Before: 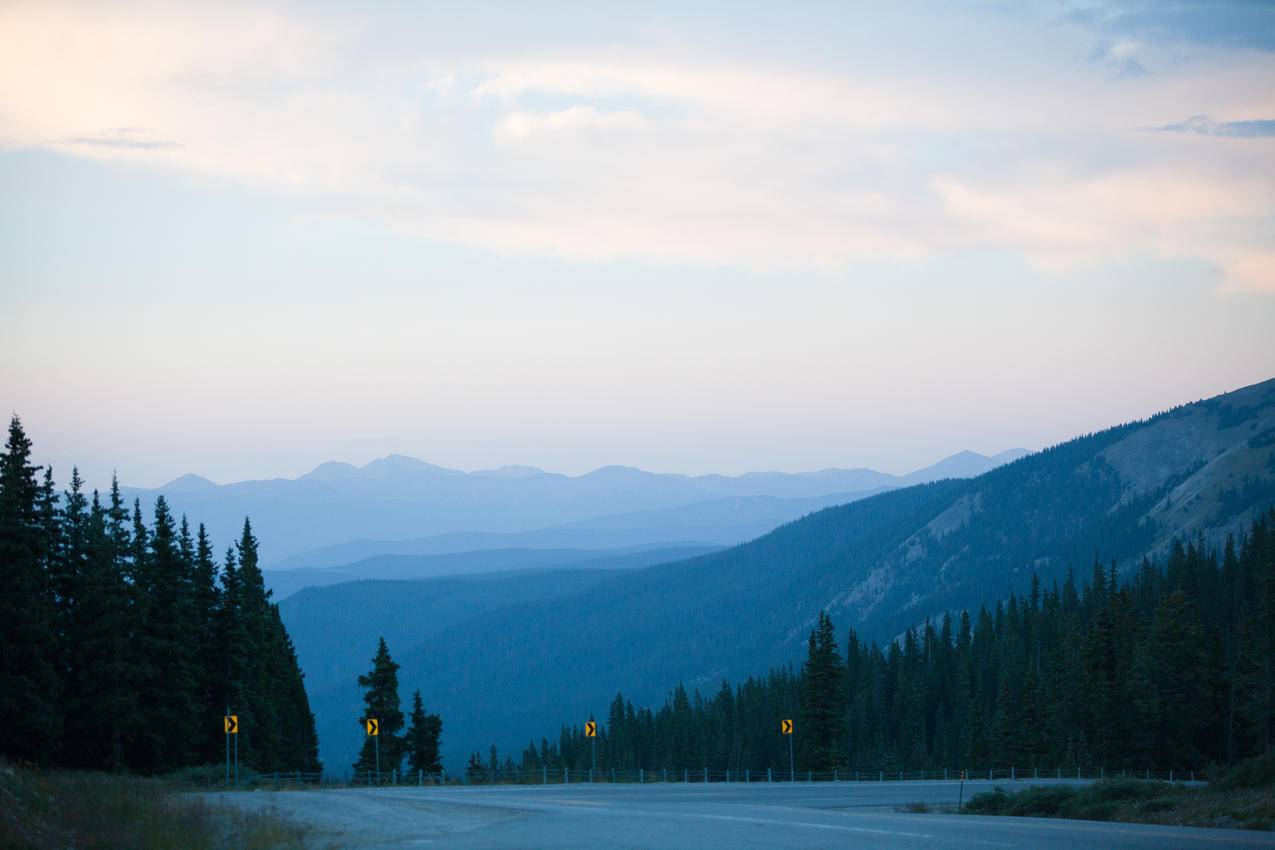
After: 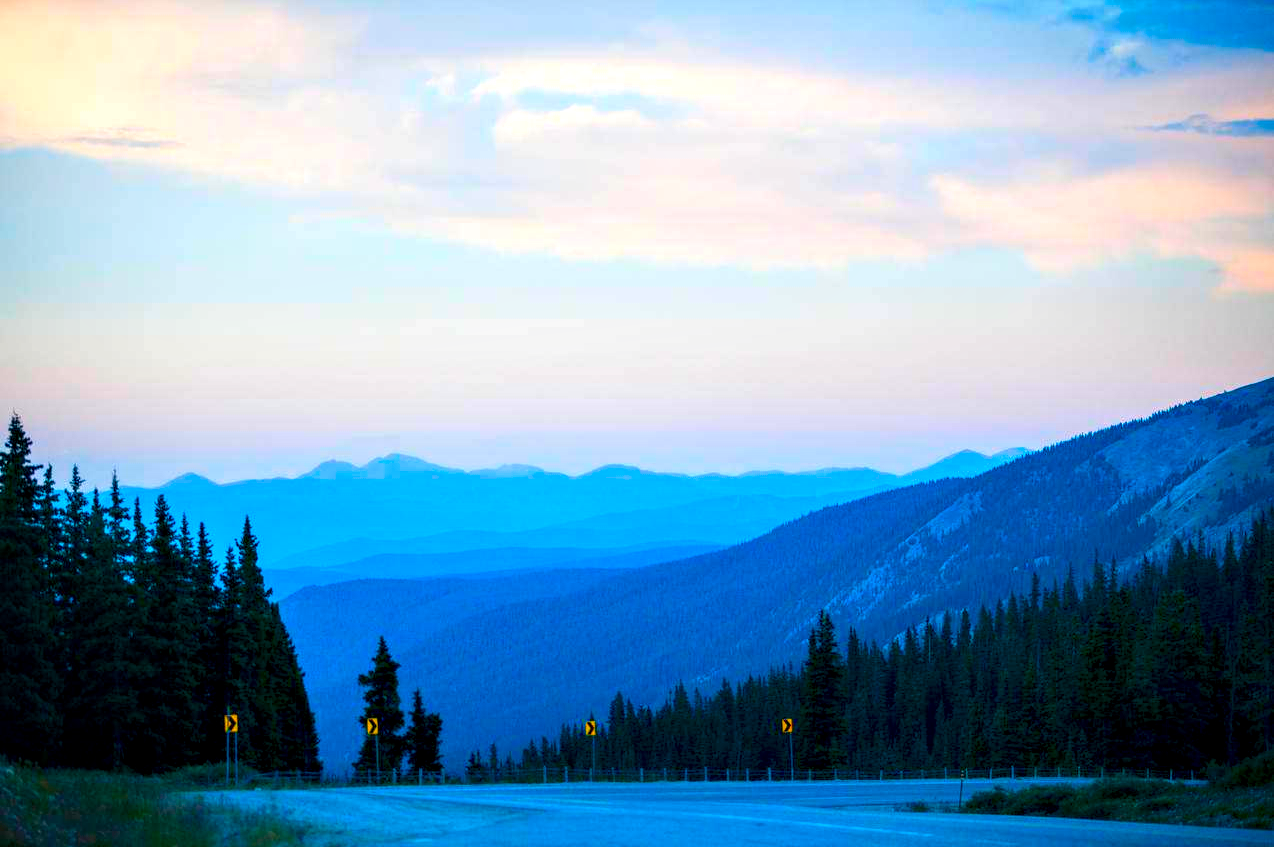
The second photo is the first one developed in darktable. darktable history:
color correction: highlights b* -0.062, saturation 1.36
crop: top 0.173%, bottom 0.121%
local contrast: highlights 65%, shadows 54%, detail 169%, midtone range 0.519
color balance rgb: linear chroma grading › global chroma 24.719%, perceptual saturation grading › global saturation 29.659%, global vibrance 45.547%
tone equalizer: edges refinement/feathering 500, mask exposure compensation -1.26 EV, preserve details no
